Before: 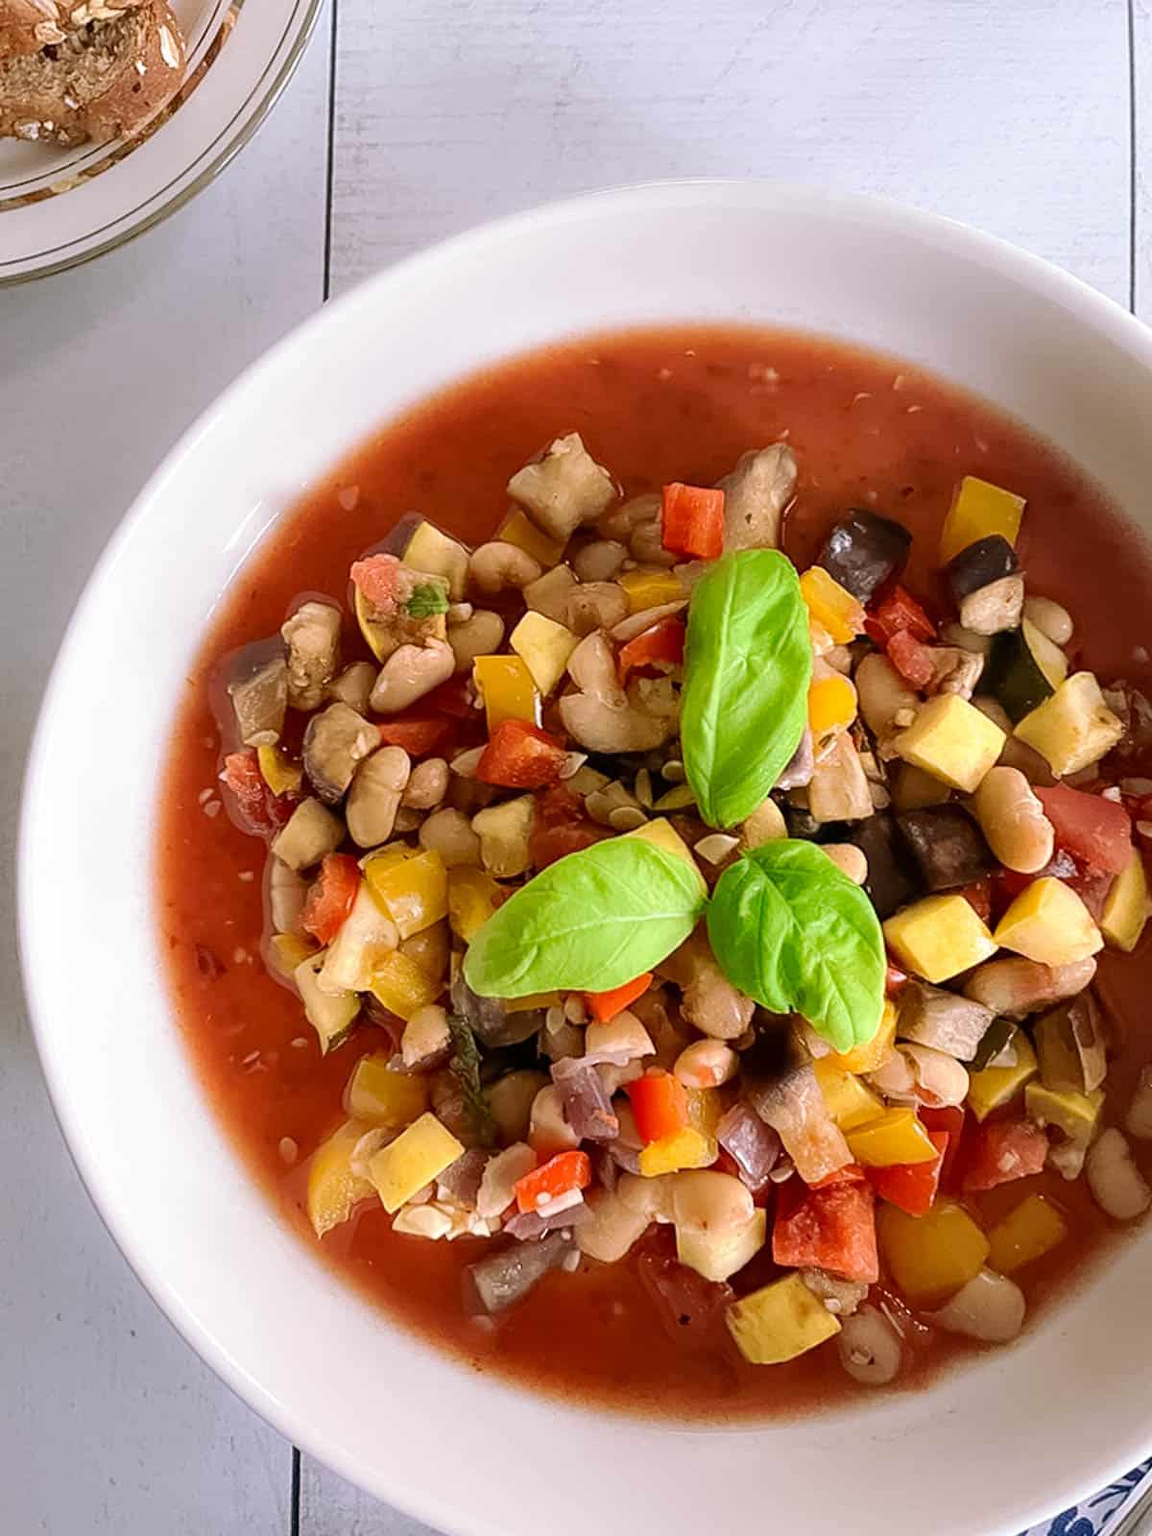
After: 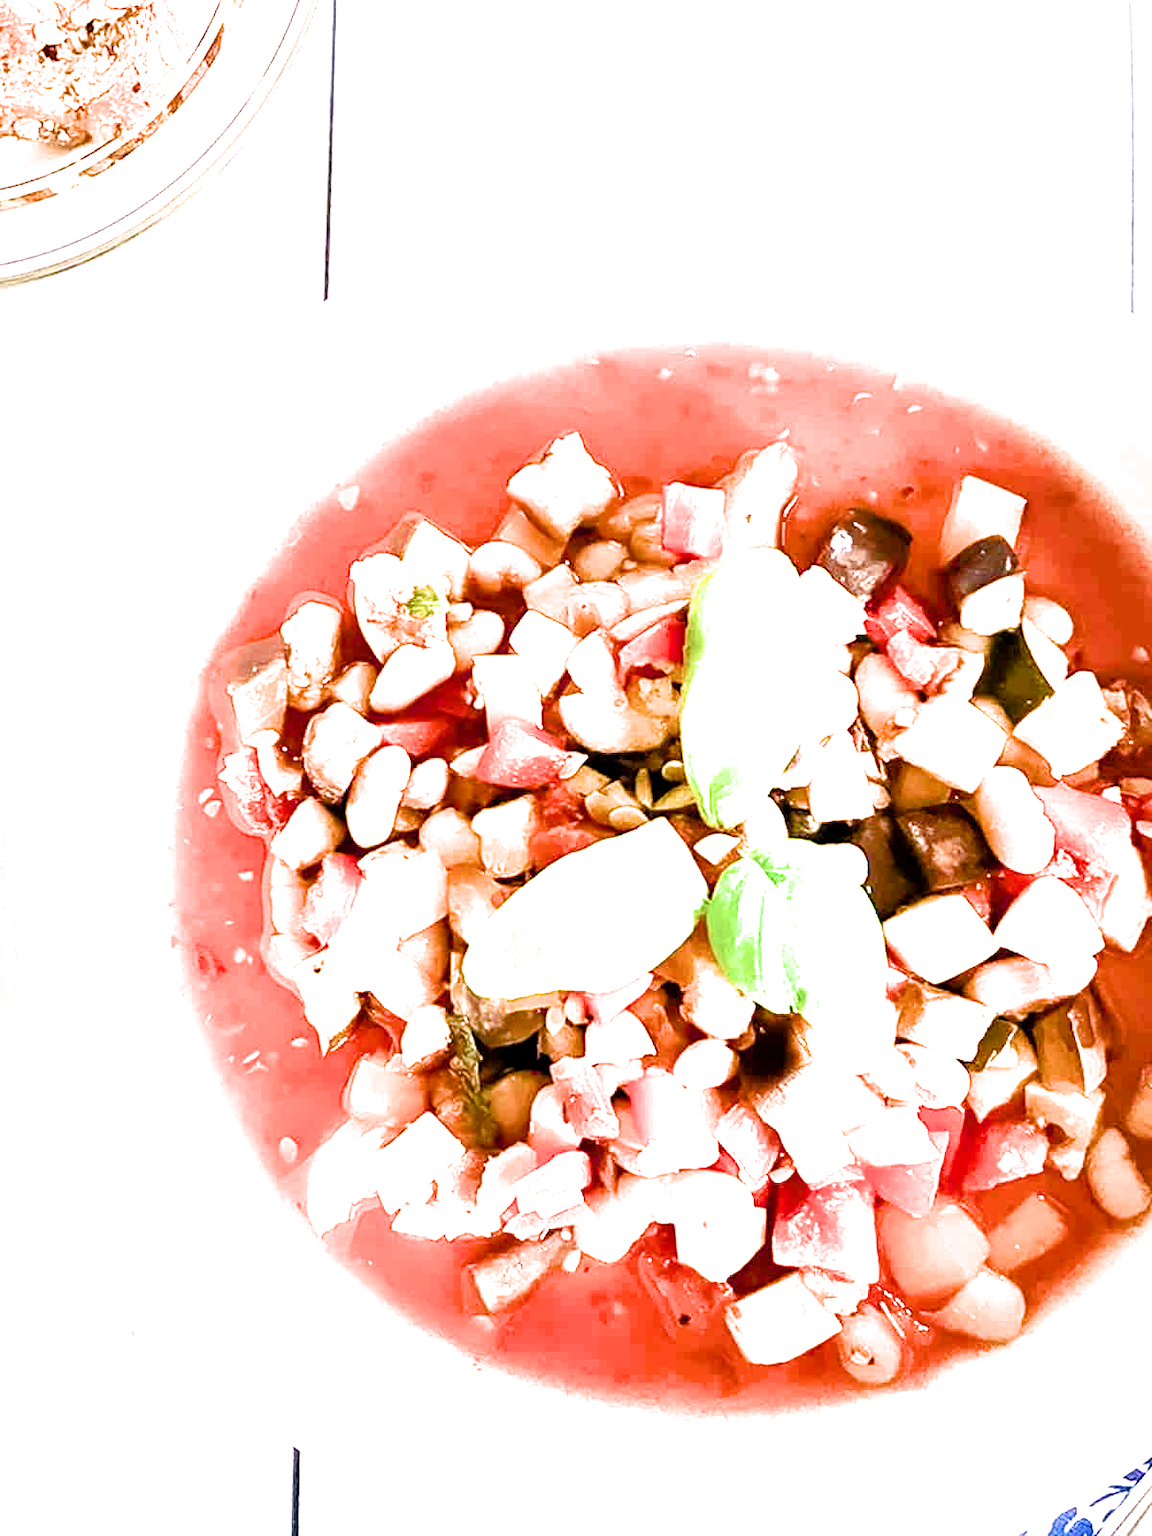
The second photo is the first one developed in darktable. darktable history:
color balance rgb: perceptual saturation grading › global saturation 20%, perceptual saturation grading › highlights -50%, perceptual saturation grading › shadows 30%, perceptual brilliance grading › global brilliance 10%, perceptual brilliance grading › shadows 15%
filmic rgb: white relative exposure 2.45 EV, hardness 6.33
exposure: black level correction 0.001, exposure 1.84 EV, compensate highlight preservation false
